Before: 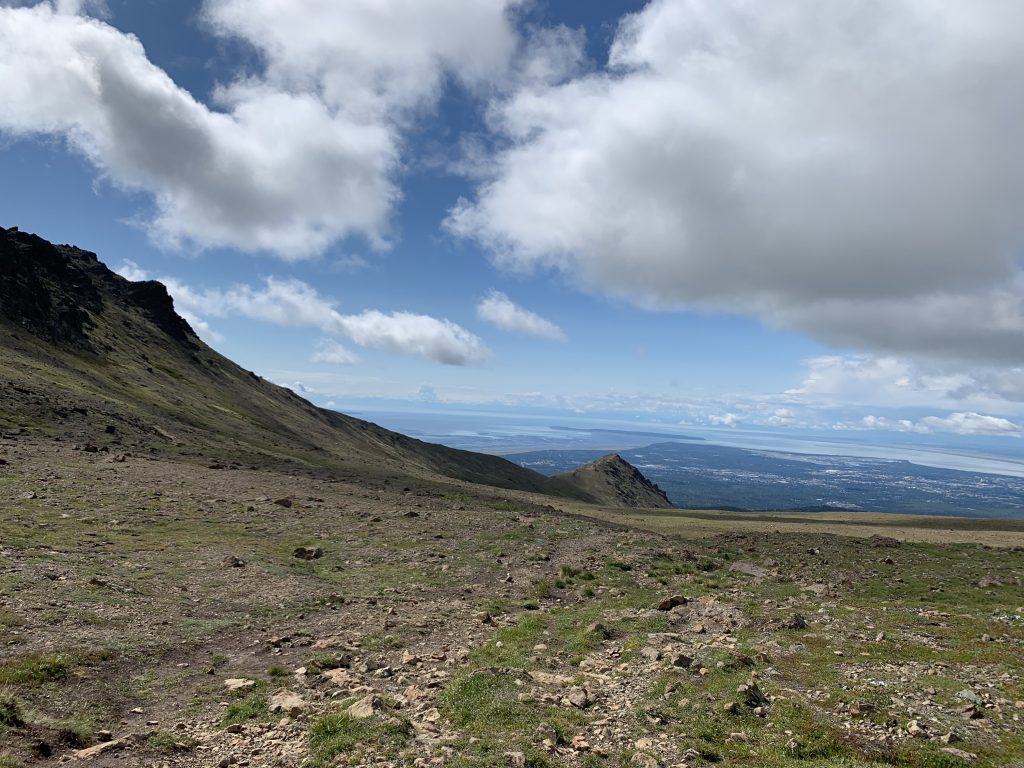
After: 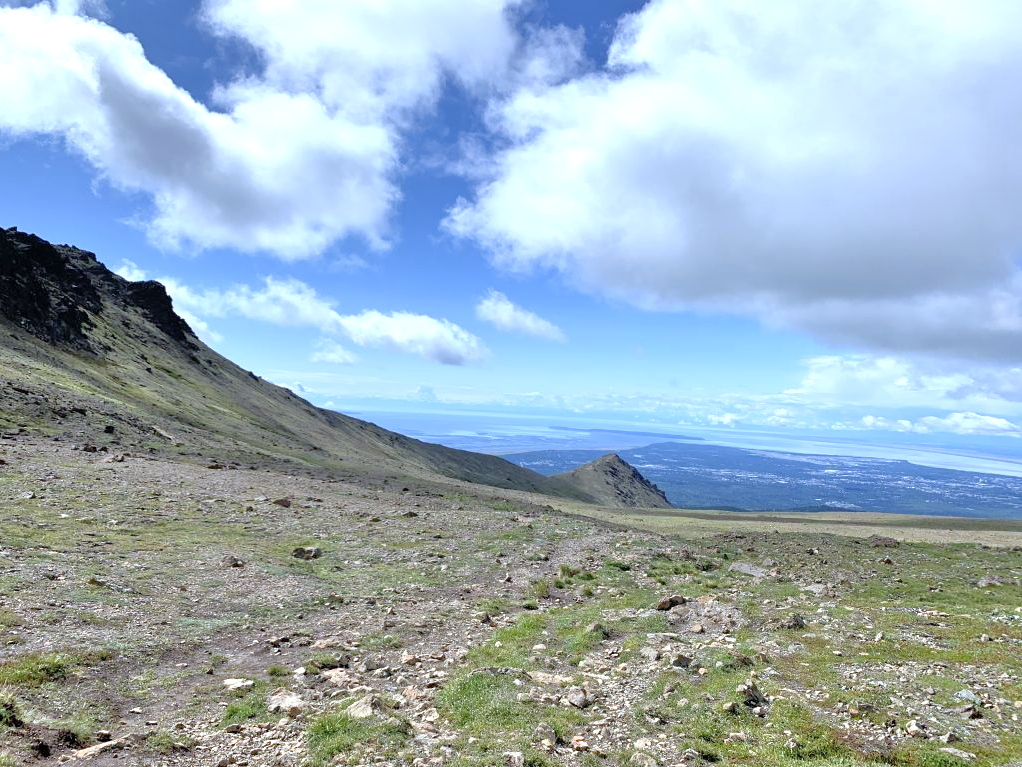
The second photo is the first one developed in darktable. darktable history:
white balance: red 0.926, green 1.003, blue 1.133
tone equalizer: -7 EV 0.15 EV, -6 EV 0.6 EV, -5 EV 1.15 EV, -4 EV 1.33 EV, -3 EV 1.15 EV, -2 EV 0.6 EV, -1 EV 0.15 EV, mask exposure compensation -0.5 EV
crop and rotate: left 0.126%
exposure: exposure 0.6 EV, compensate highlight preservation false
